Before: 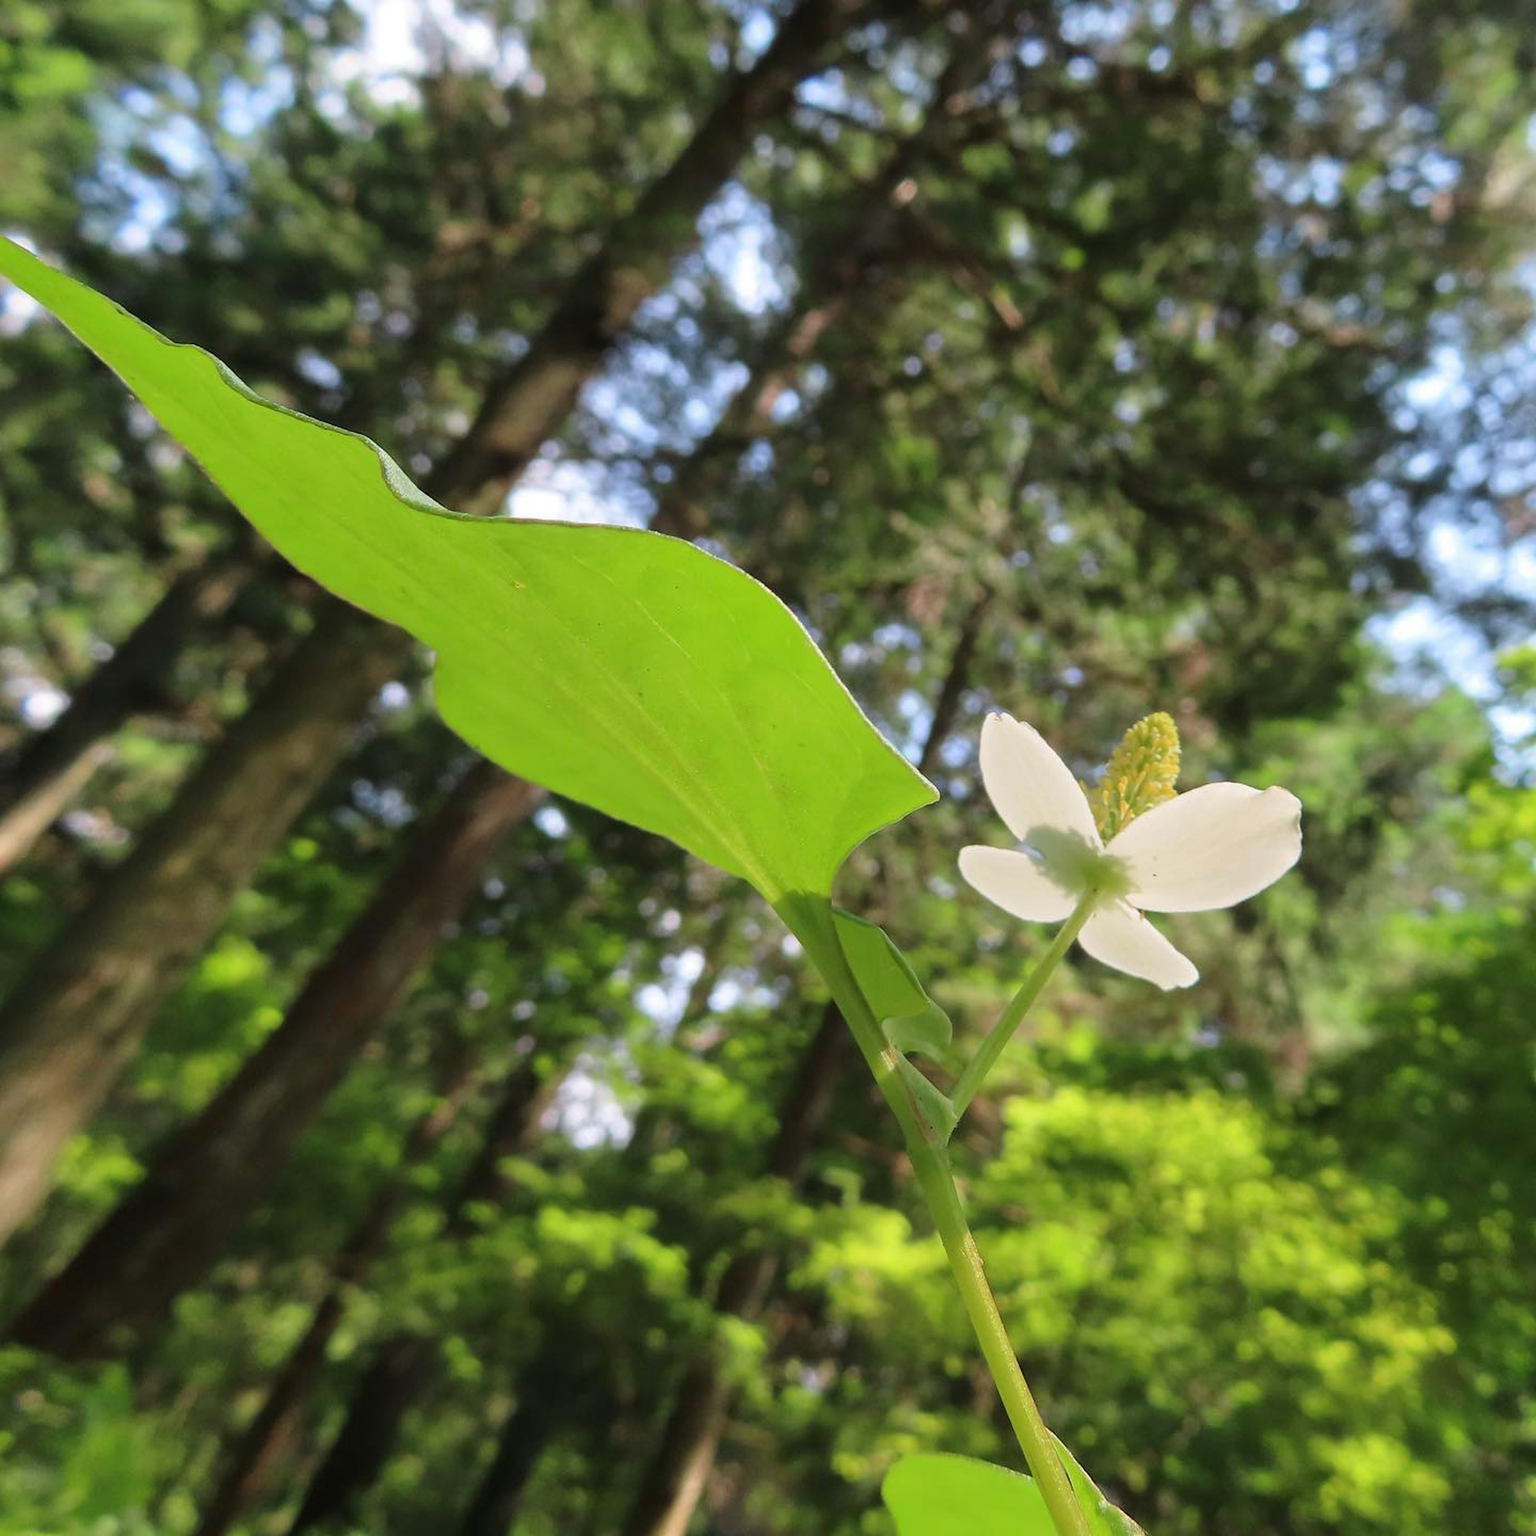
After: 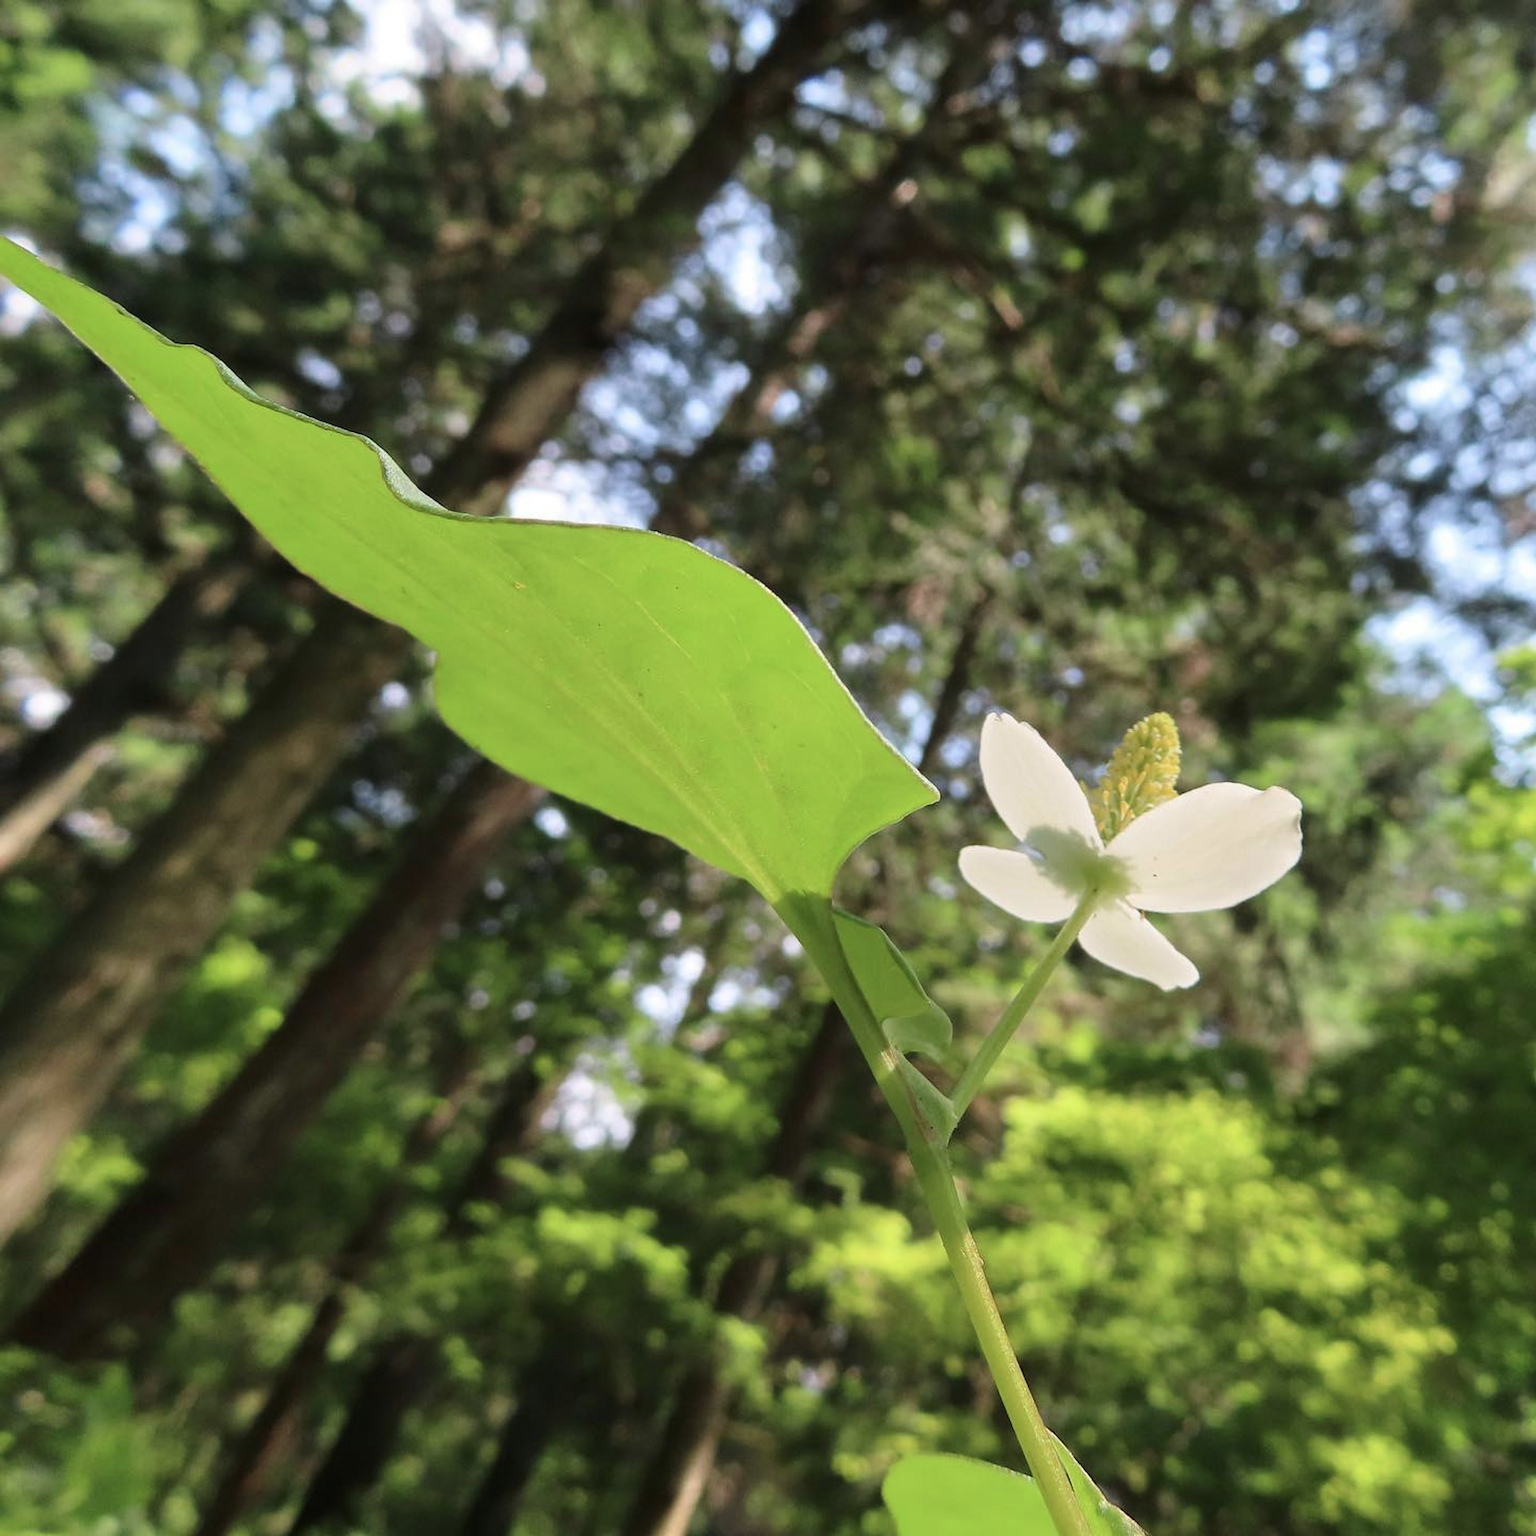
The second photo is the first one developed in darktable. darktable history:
contrast brightness saturation: contrast 0.107, saturation -0.15
